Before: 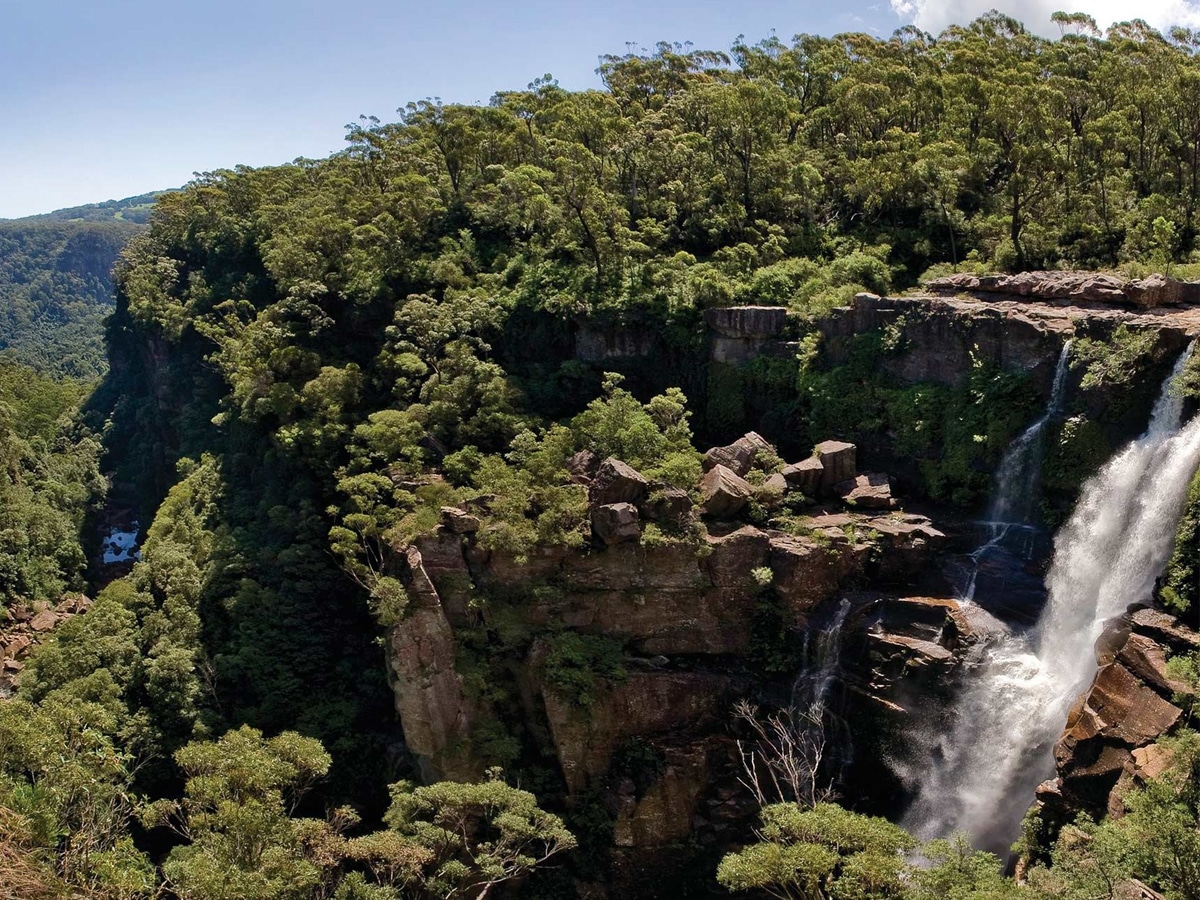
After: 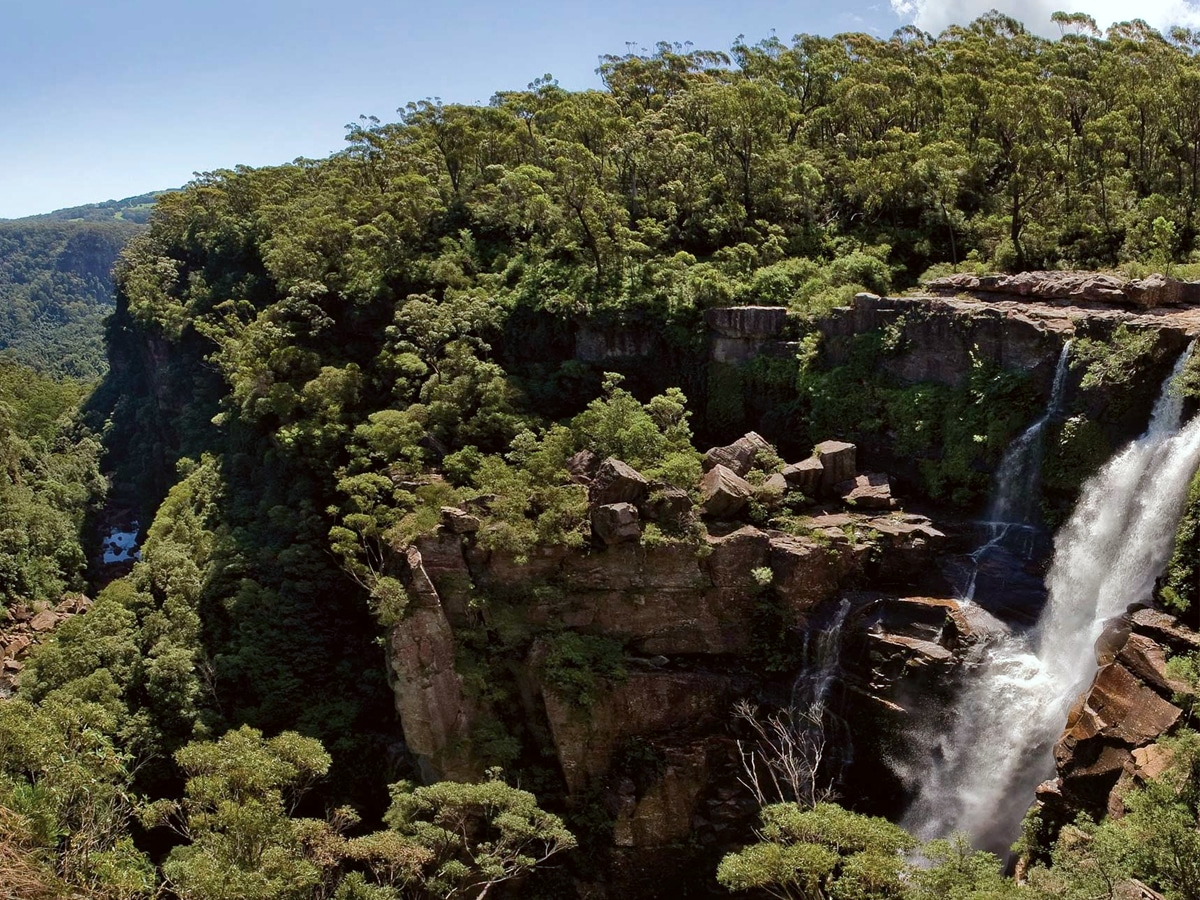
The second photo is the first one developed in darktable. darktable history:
color correction: highlights a* -2.8, highlights b* -2.38, shadows a* 2.5, shadows b* 2.79
